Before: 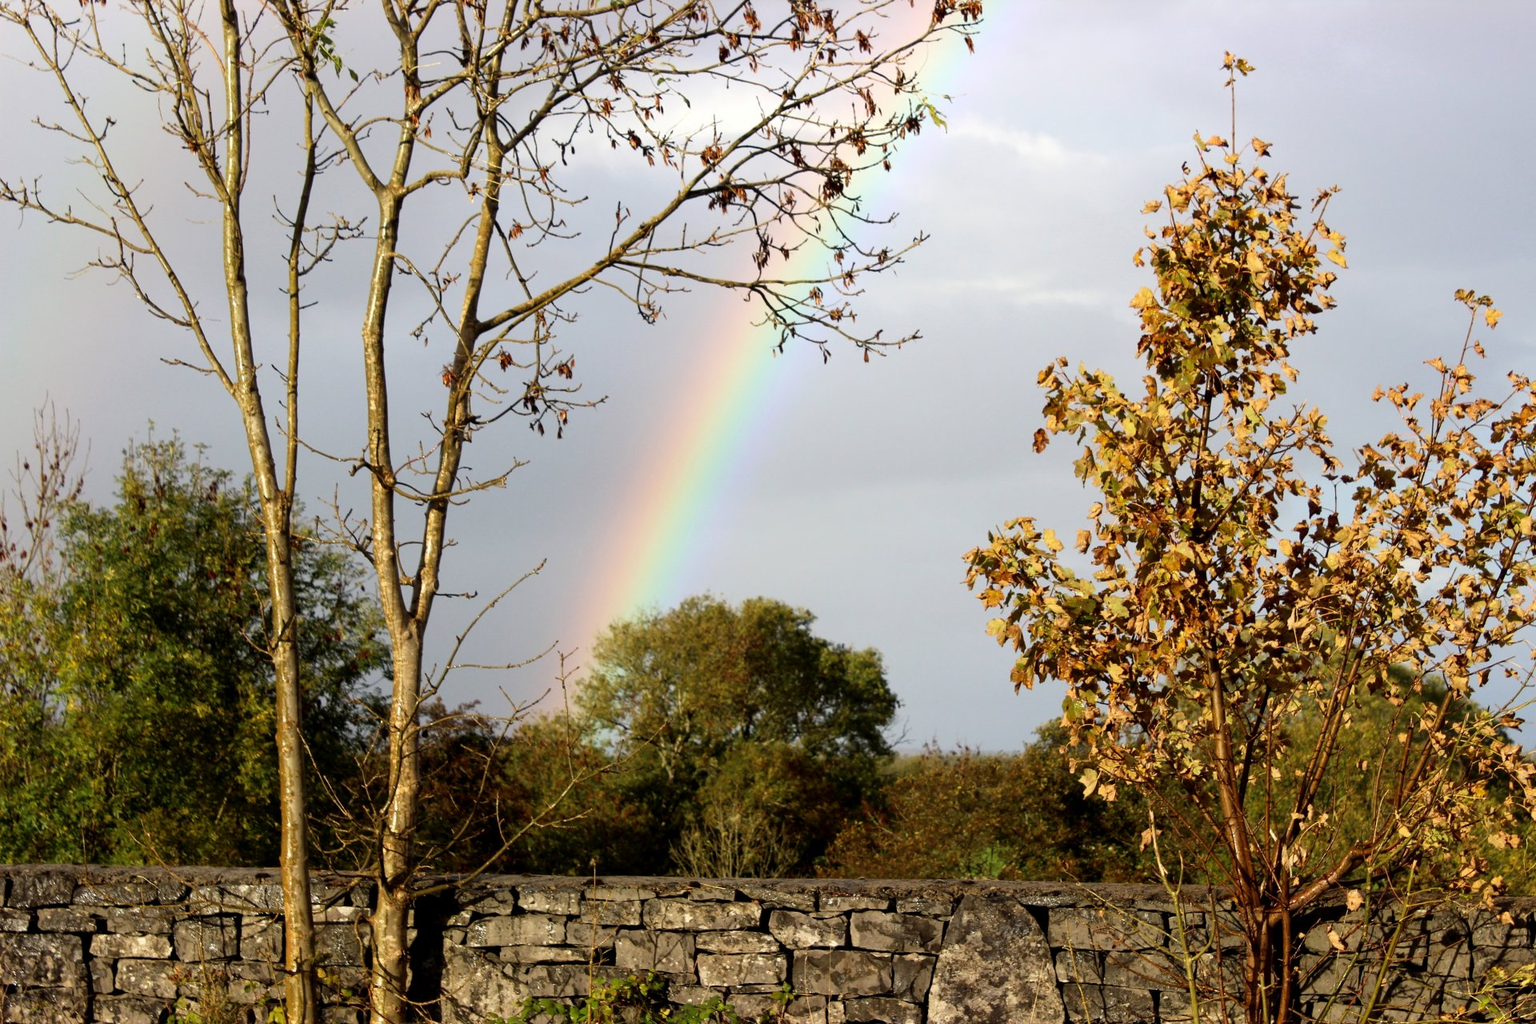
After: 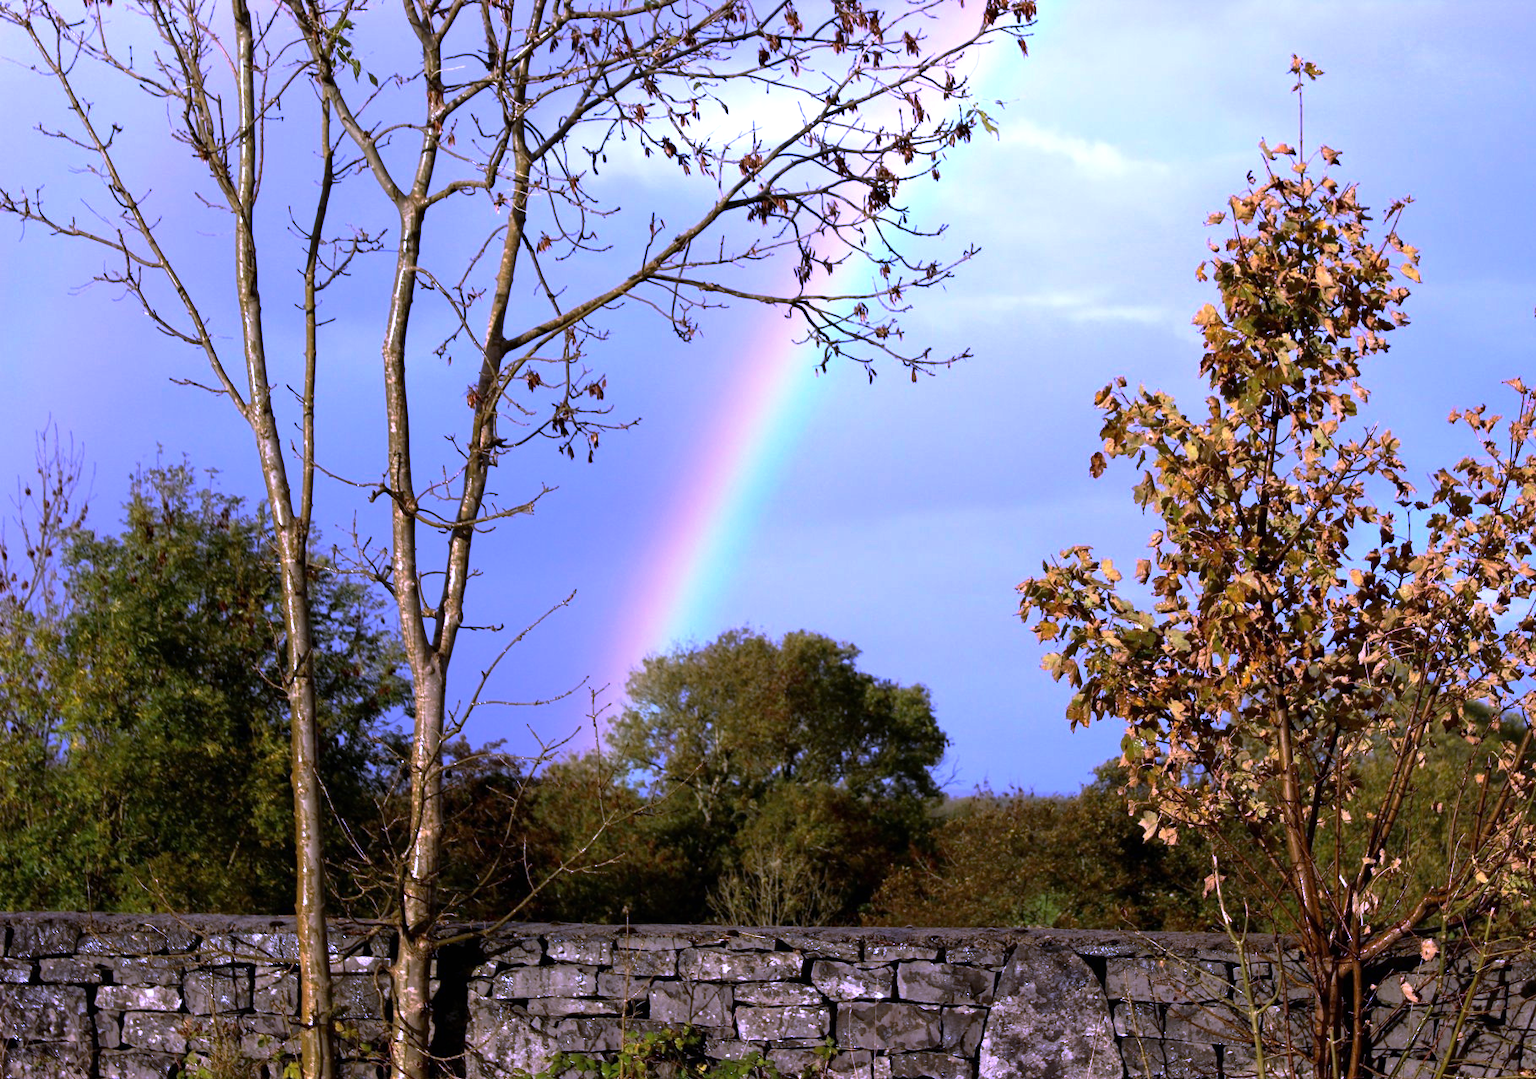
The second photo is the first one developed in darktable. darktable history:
crop and rotate: right 5.167%
base curve: curves: ch0 [(0, 0) (0.595, 0.418) (1, 1)], preserve colors none
exposure: black level correction 0, exposure 0.2 EV, compensate exposure bias true, compensate highlight preservation false
white balance: red 0.98, blue 1.61
